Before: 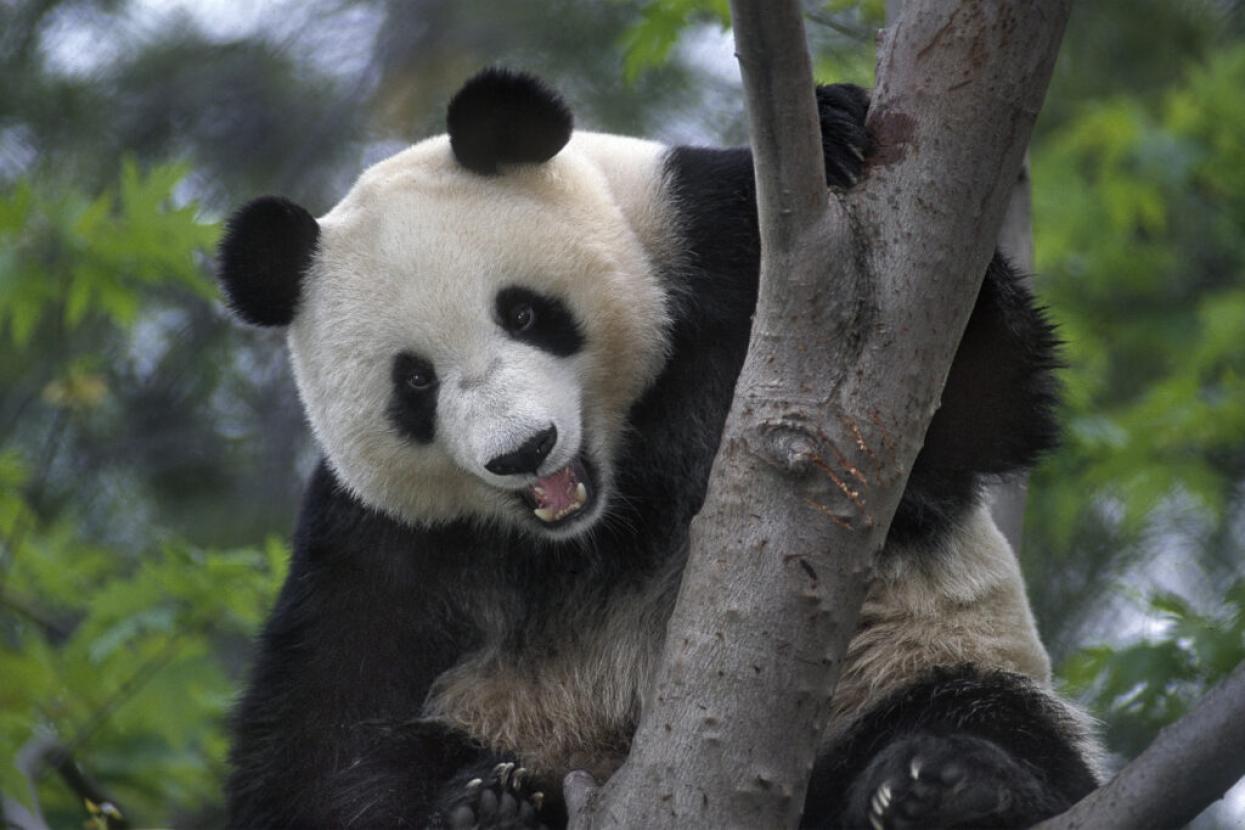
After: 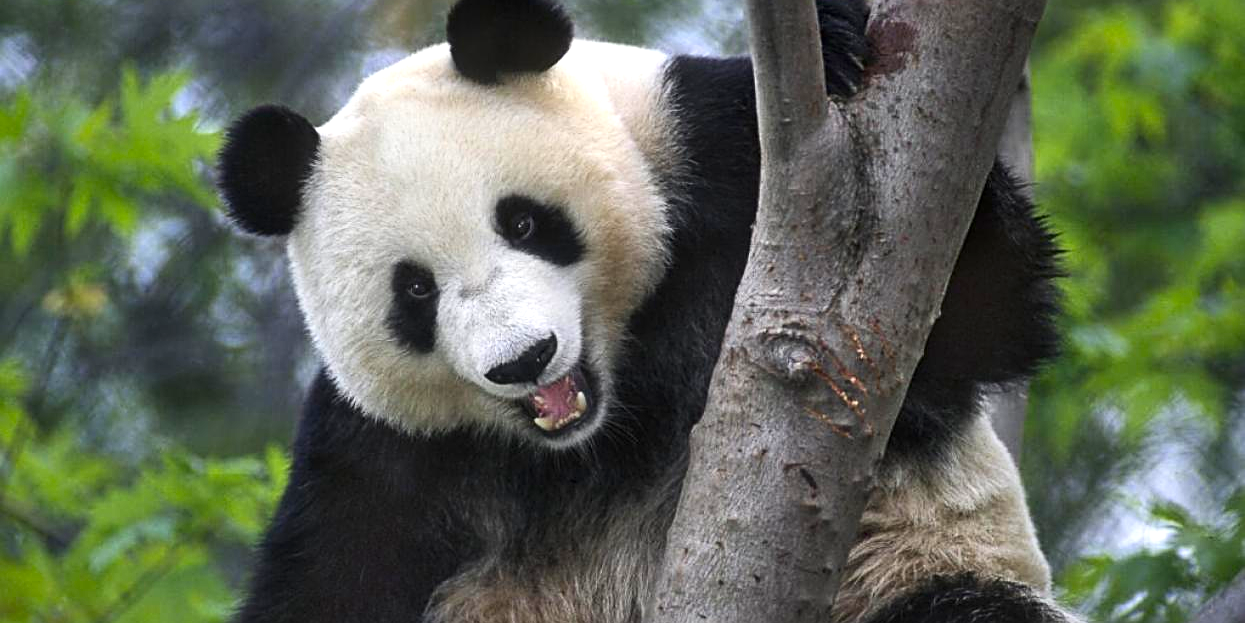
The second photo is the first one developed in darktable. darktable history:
crop: top 11.034%, bottom 13.906%
contrast brightness saturation: contrast 0.165, saturation 0.32
exposure: exposure 0.607 EV, compensate exposure bias true, compensate highlight preservation false
sharpen: on, module defaults
